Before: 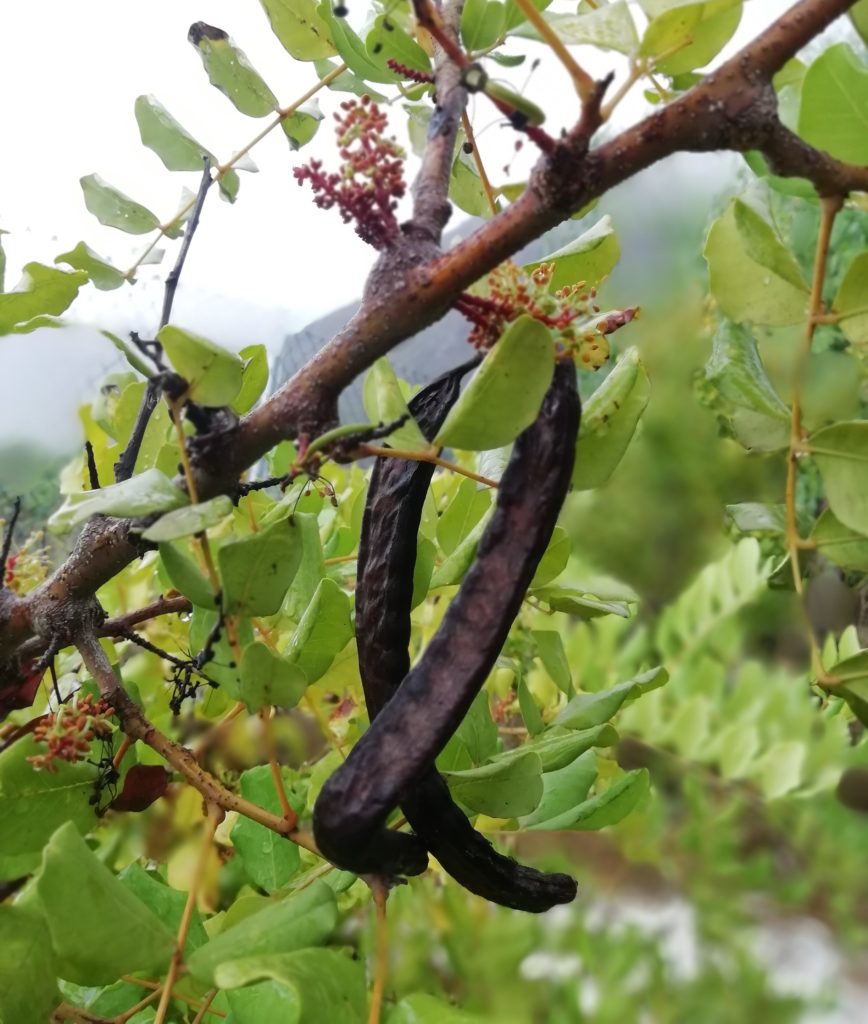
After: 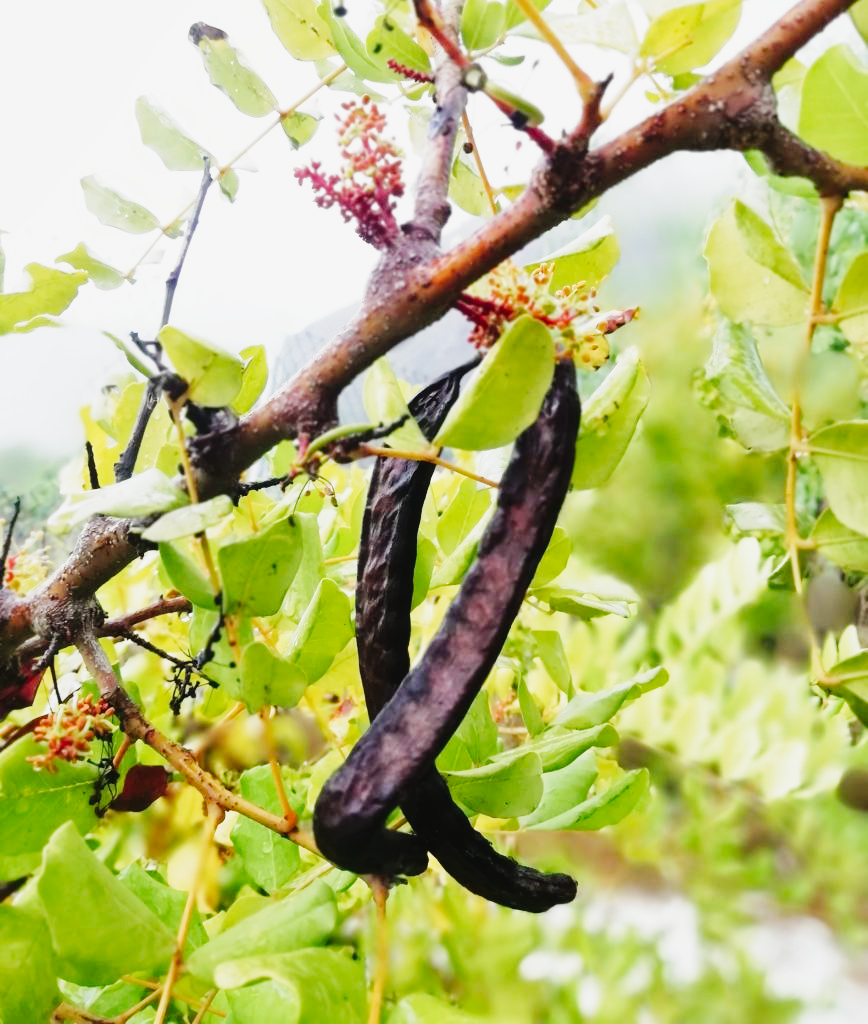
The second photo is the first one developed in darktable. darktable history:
base curve: curves: ch0 [(0, 0) (0.018, 0.026) (0.143, 0.37) (0.33, 0.731) (0.458, 0.853) (0.735, 0.965) (0.905, 0.986) (1, 1)], preserve colors none
tone curve: curves: ch0 [(0, 0.021) (0.049, 0.044) (0.152, 0.14) (0.328, 0.357) (0.473, 0.529) (0.641, 0.705) (0.868, 0.887) (1, 0.969)]; ch1 [(0, 0) (0.322, 0.328) (0.43, 0.425) (0.474, 0.466) (0.502, 0.503) (0.522, 0.526) (0.564, 0.591) (0.602, 0.632) (0.677, 0.701) (0.859, 0.885) (1, 1)]; ch2 [(0, 0) (0.33, 0.301) (0.447, 0.44) (0.502, 0.505) (0.535, 0.554) (0.565, 0.598) (0.618, 0.629) (1, 1)], preserve colors none
shadows and highlights: shadows 10.01, white point adjustment 0.911, highlights -38.78
